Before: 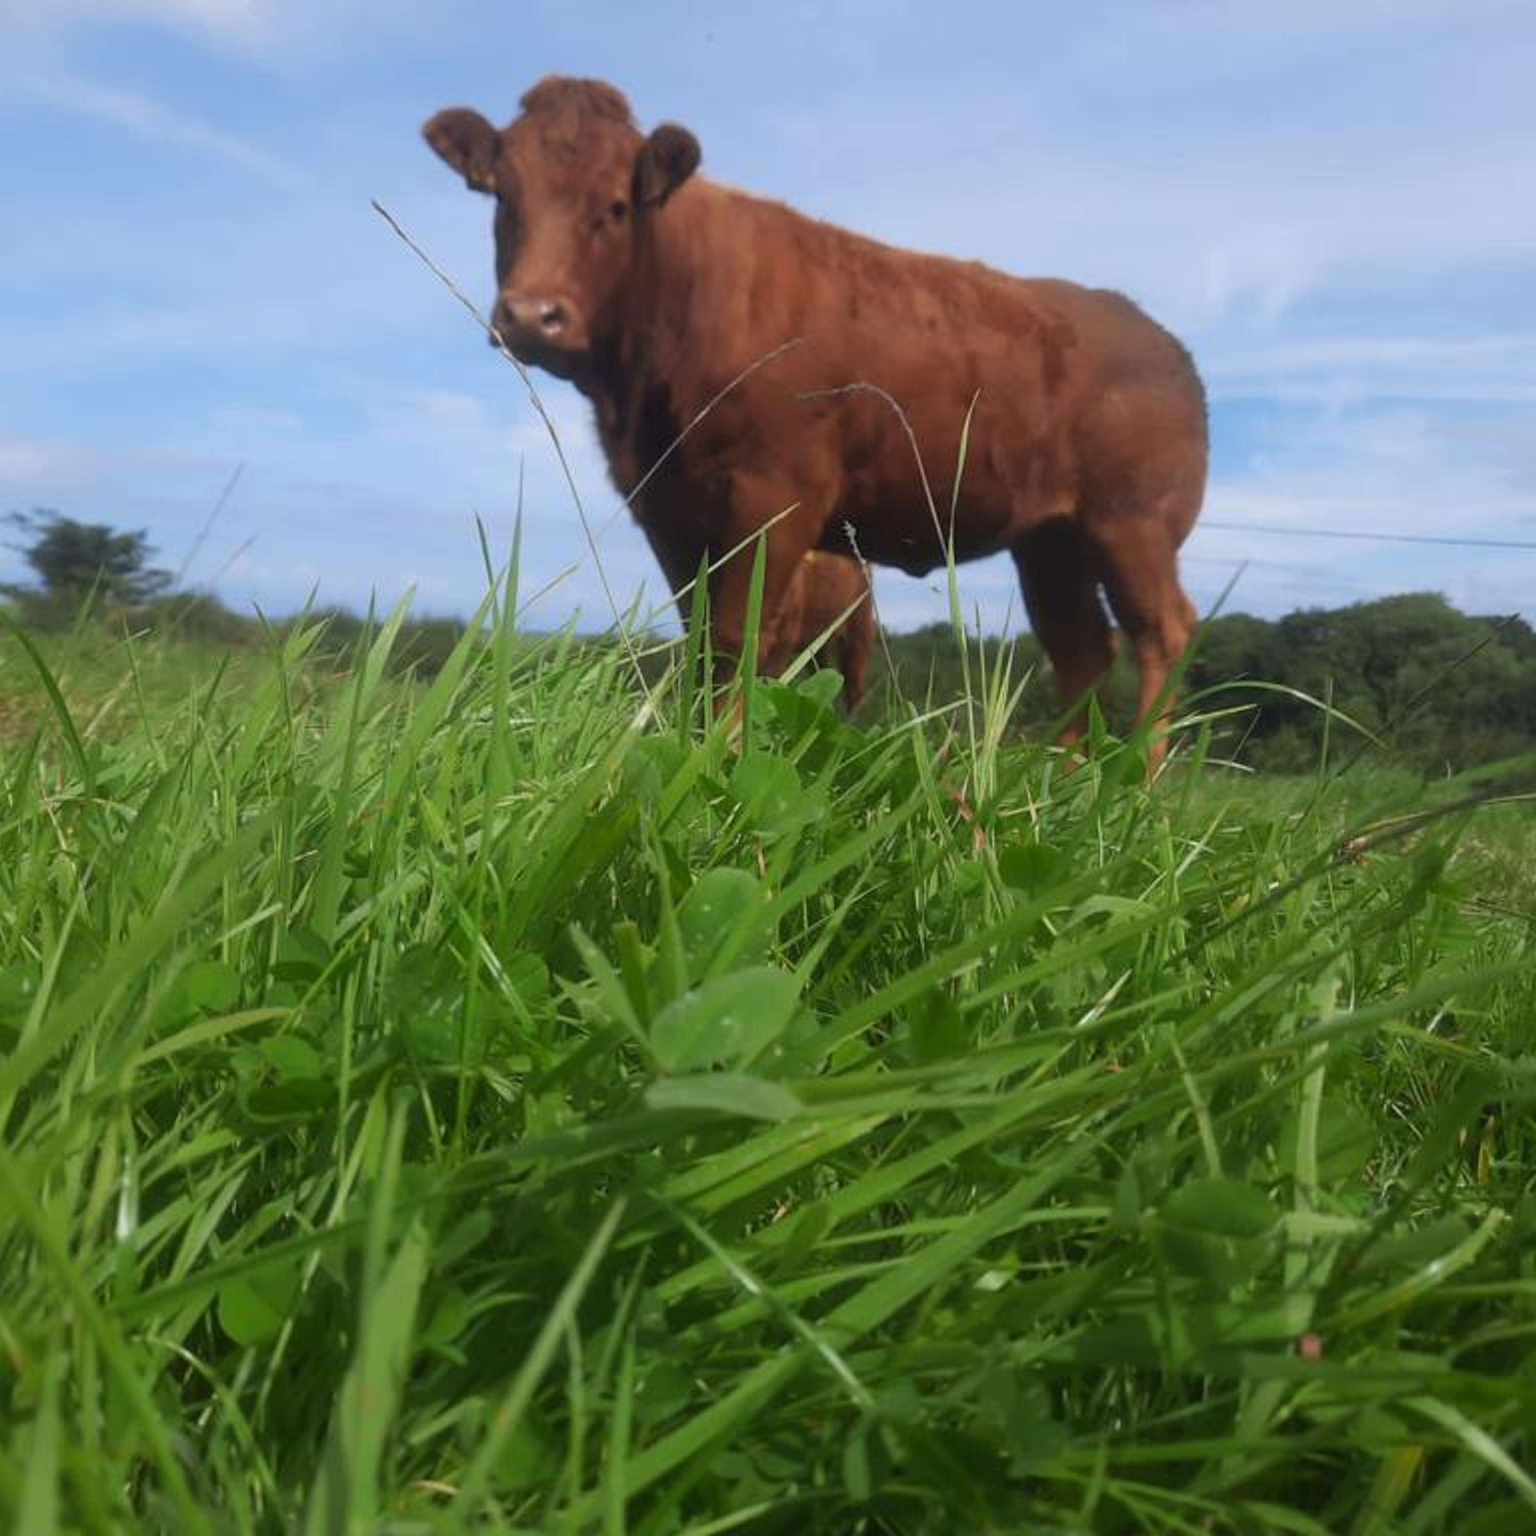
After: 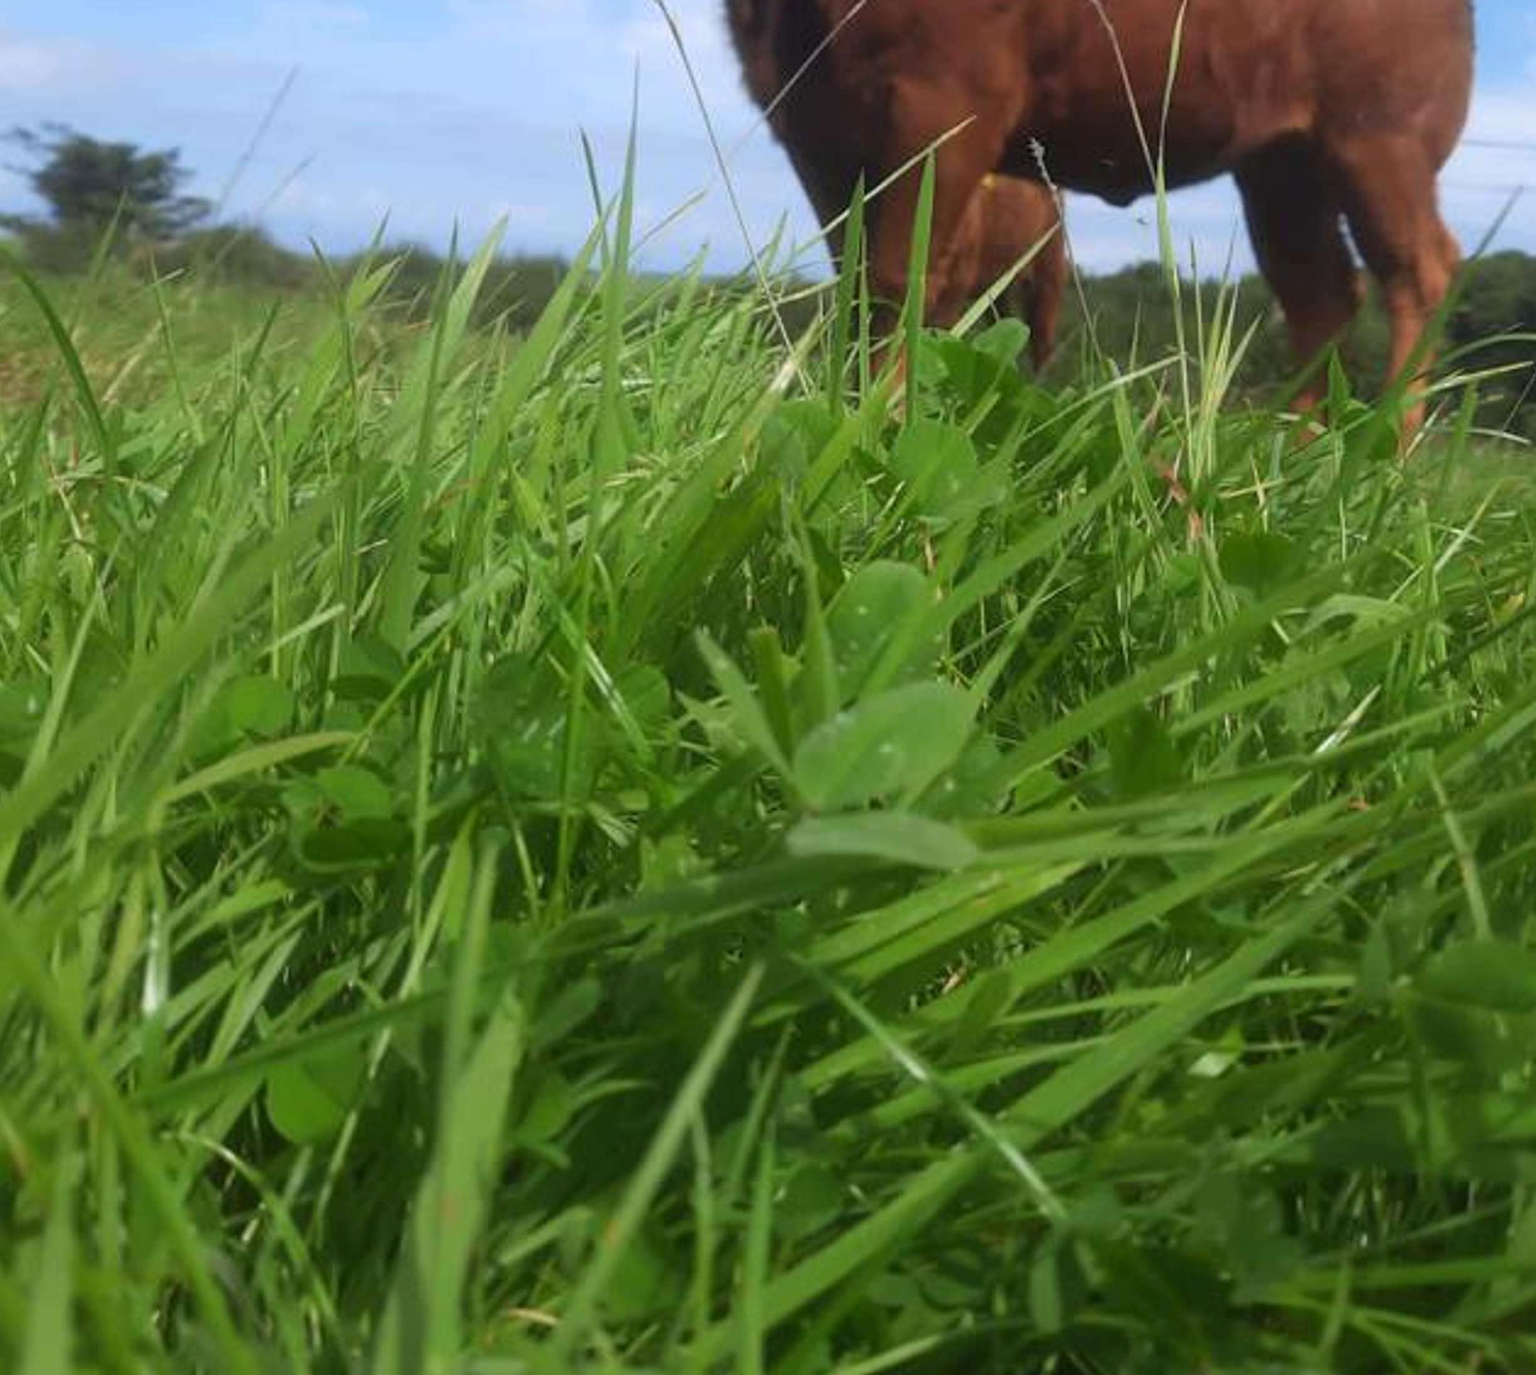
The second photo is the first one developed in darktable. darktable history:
crop: top 26.585%, right 18.03%
exposure: exposure 0.201 EV, compensate highlight preservation false
